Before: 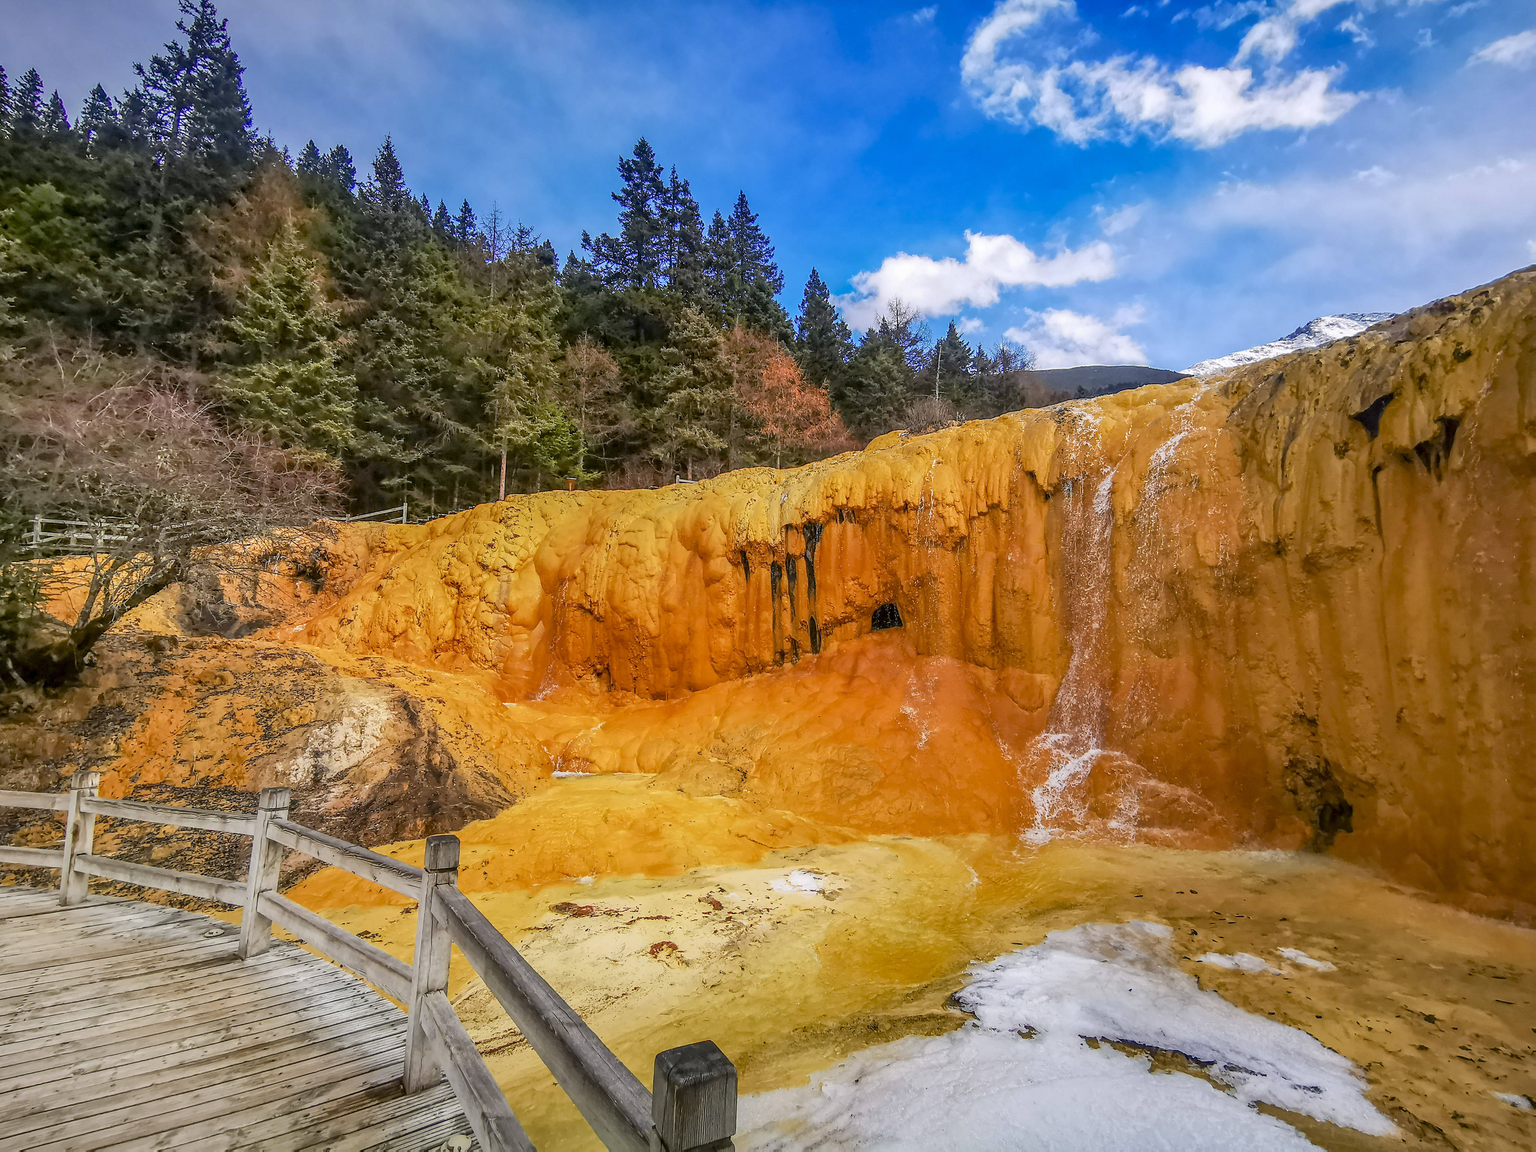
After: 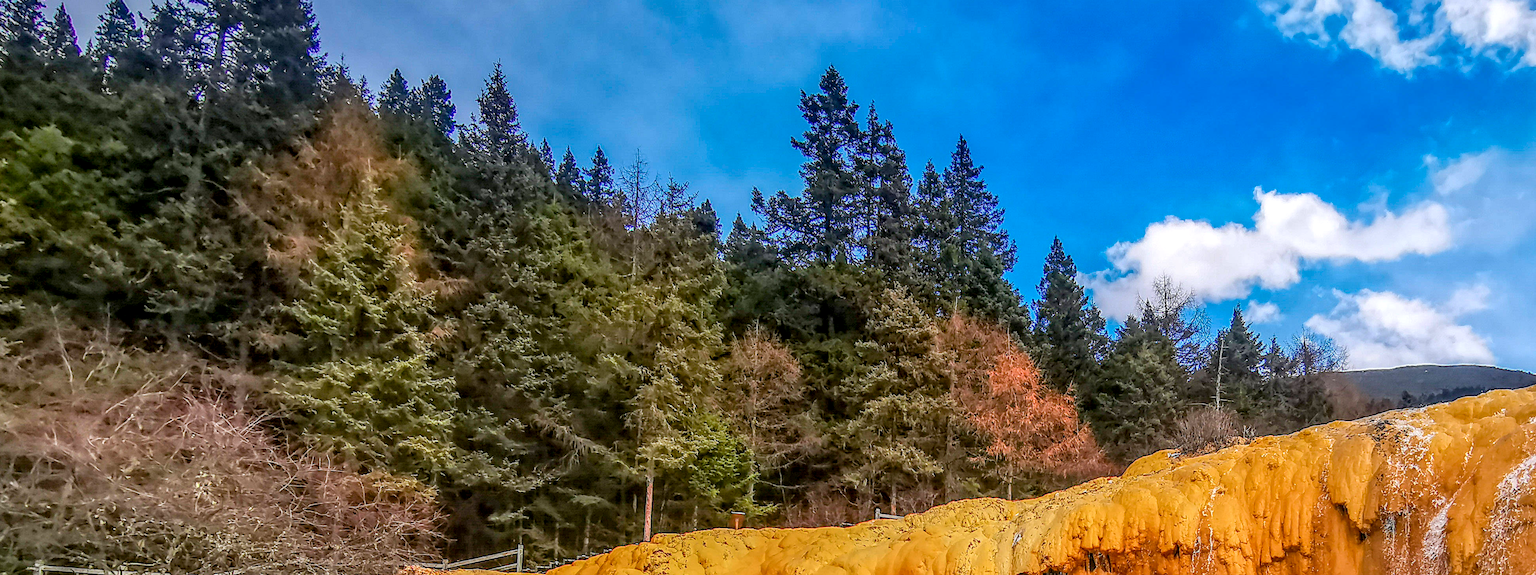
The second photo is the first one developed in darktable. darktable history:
crop: left 0.579%, top 7.627%, right 23.167%, bottom 54.275%
local contrast: on, module defaults
